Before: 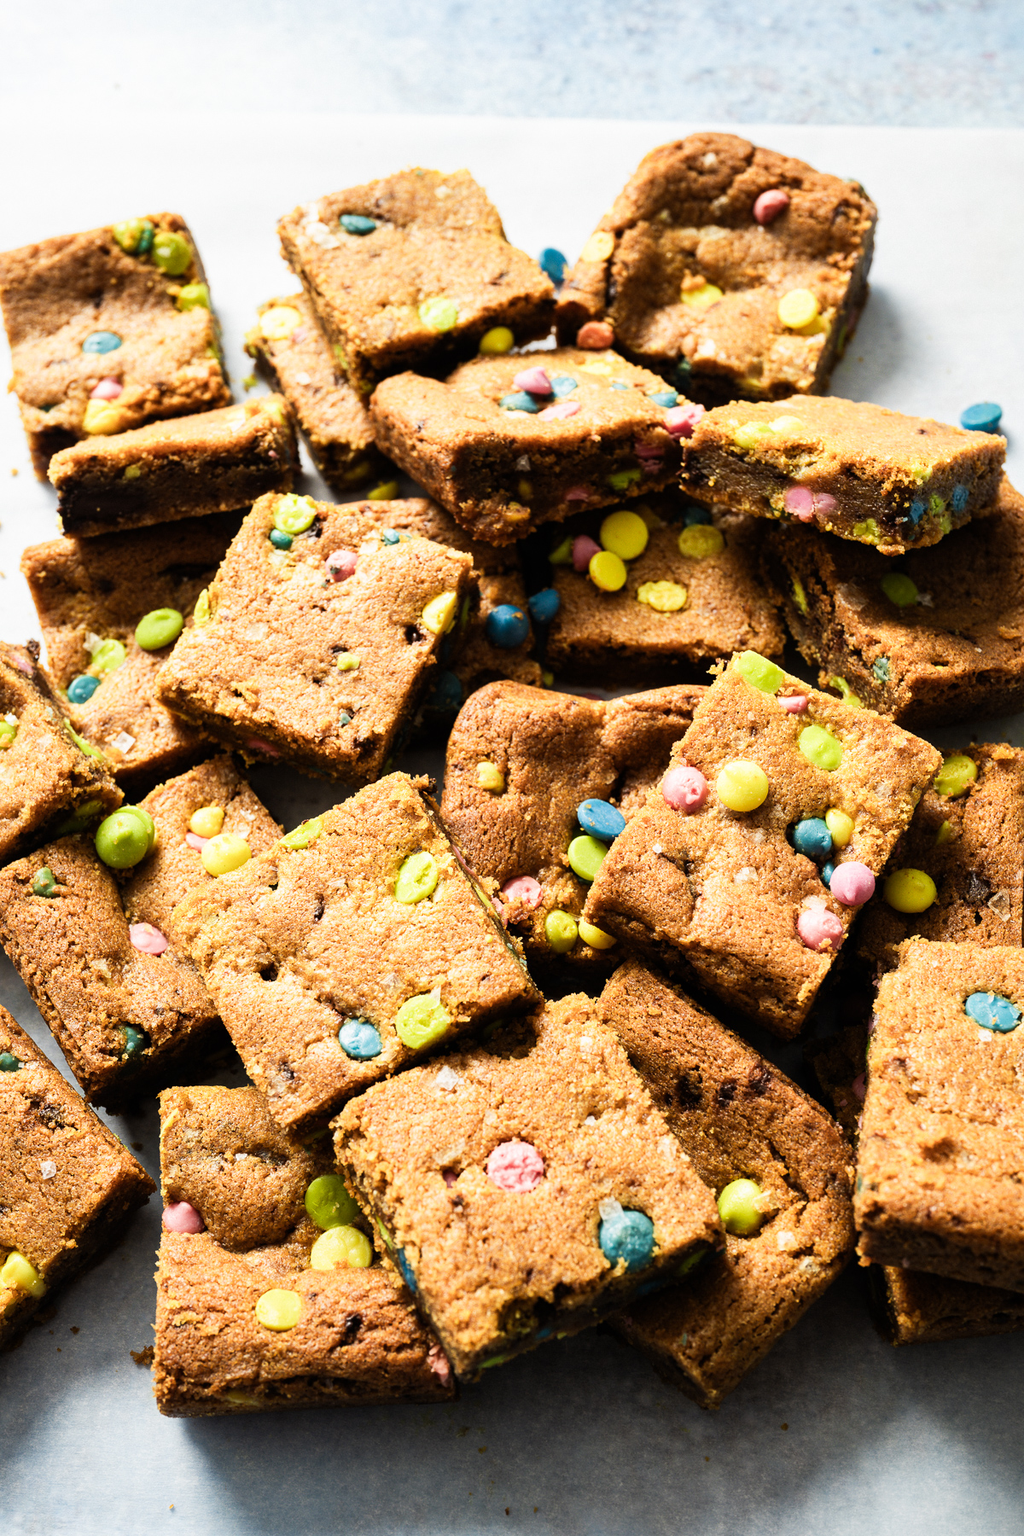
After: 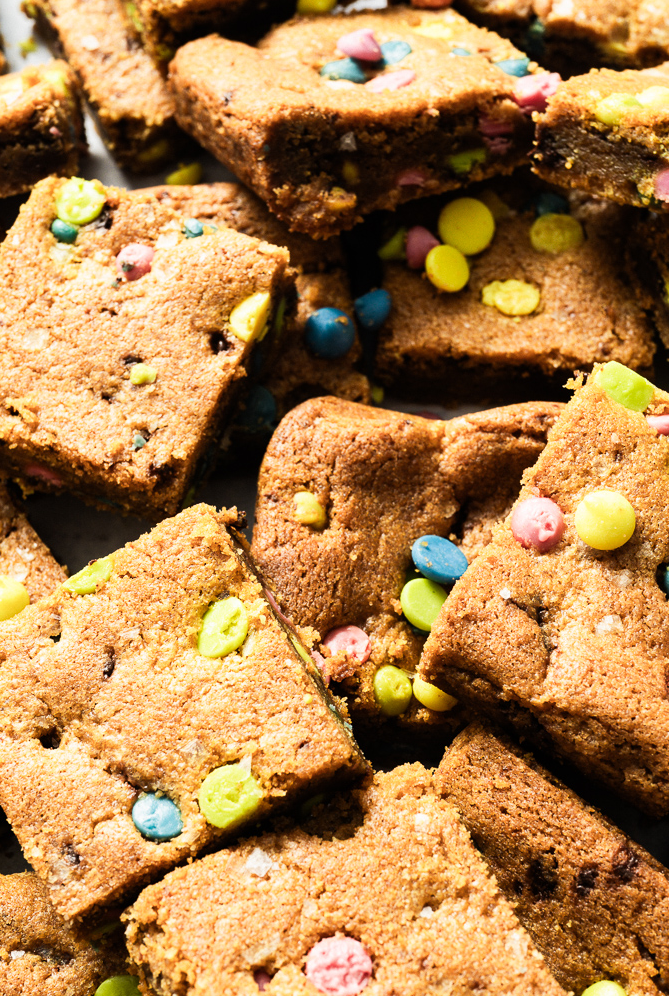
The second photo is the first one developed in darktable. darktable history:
crop and rotate: left 22.159%, top 22.287%, right 22.015%, bottom 22.362%
